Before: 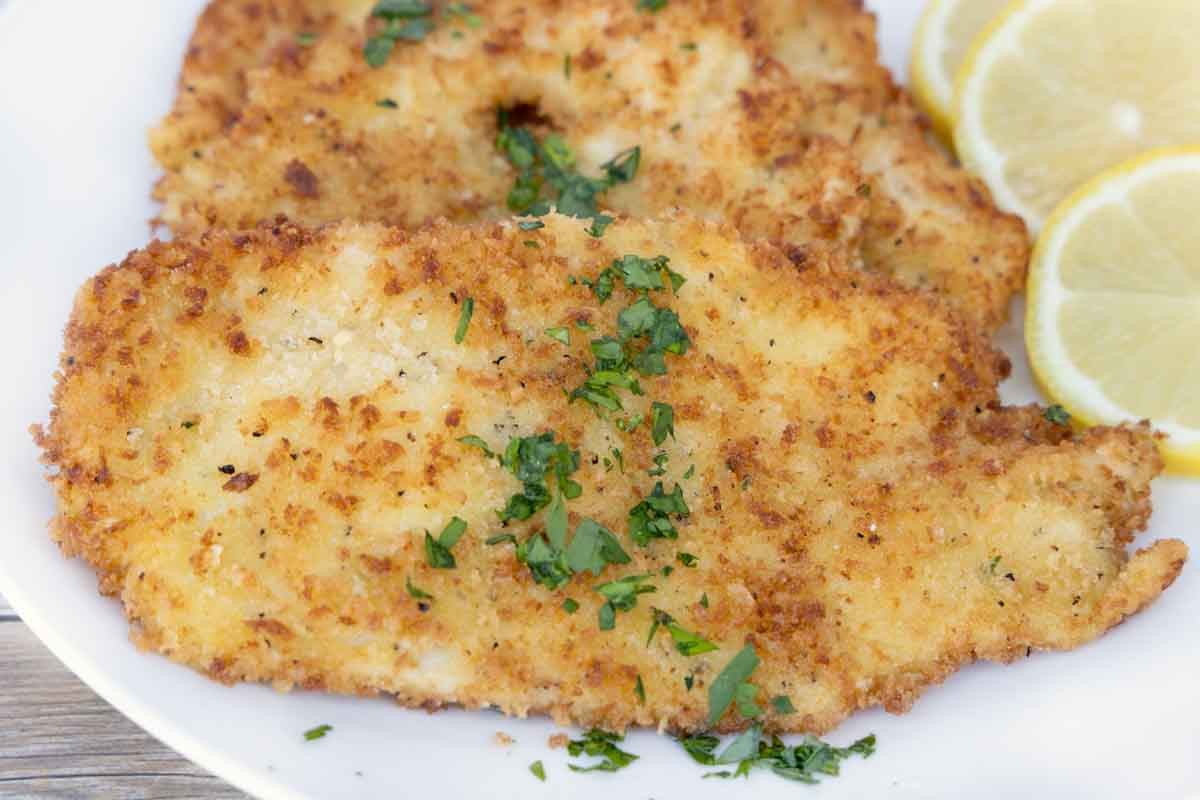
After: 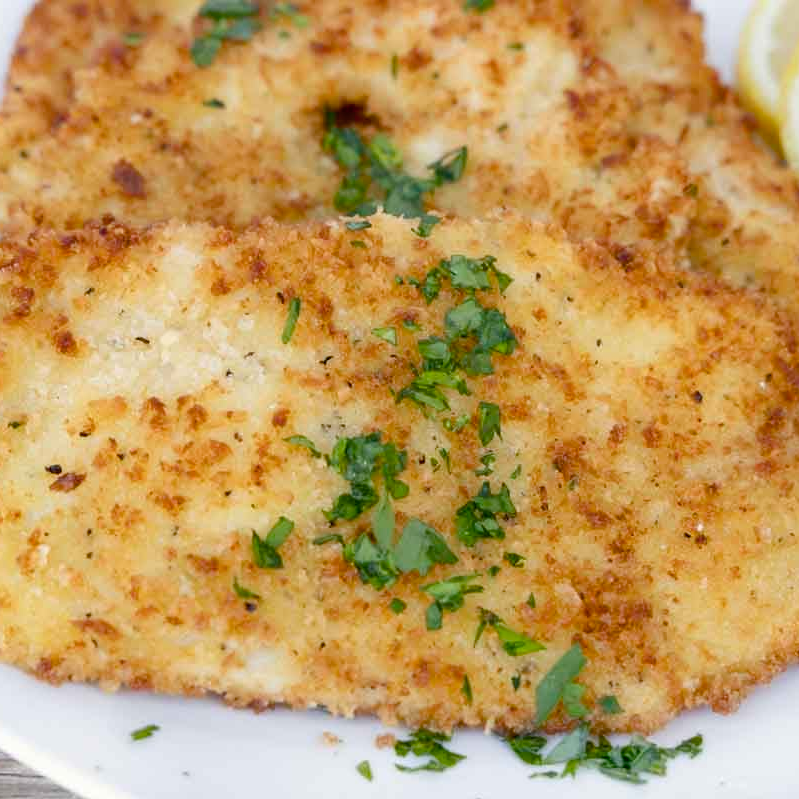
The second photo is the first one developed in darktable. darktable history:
crop and rotate: left 14.436%, right 18.898%
shadows and highlights: shadows 43.06, highlights 6.94
color balance rgb: perceptual saturation grading › global saturation 20%, perceptual saturation grading › highlights -25%, perceptual saturation grading › shadows 25%
rotate and perspective: crop left 0, crop top 0
